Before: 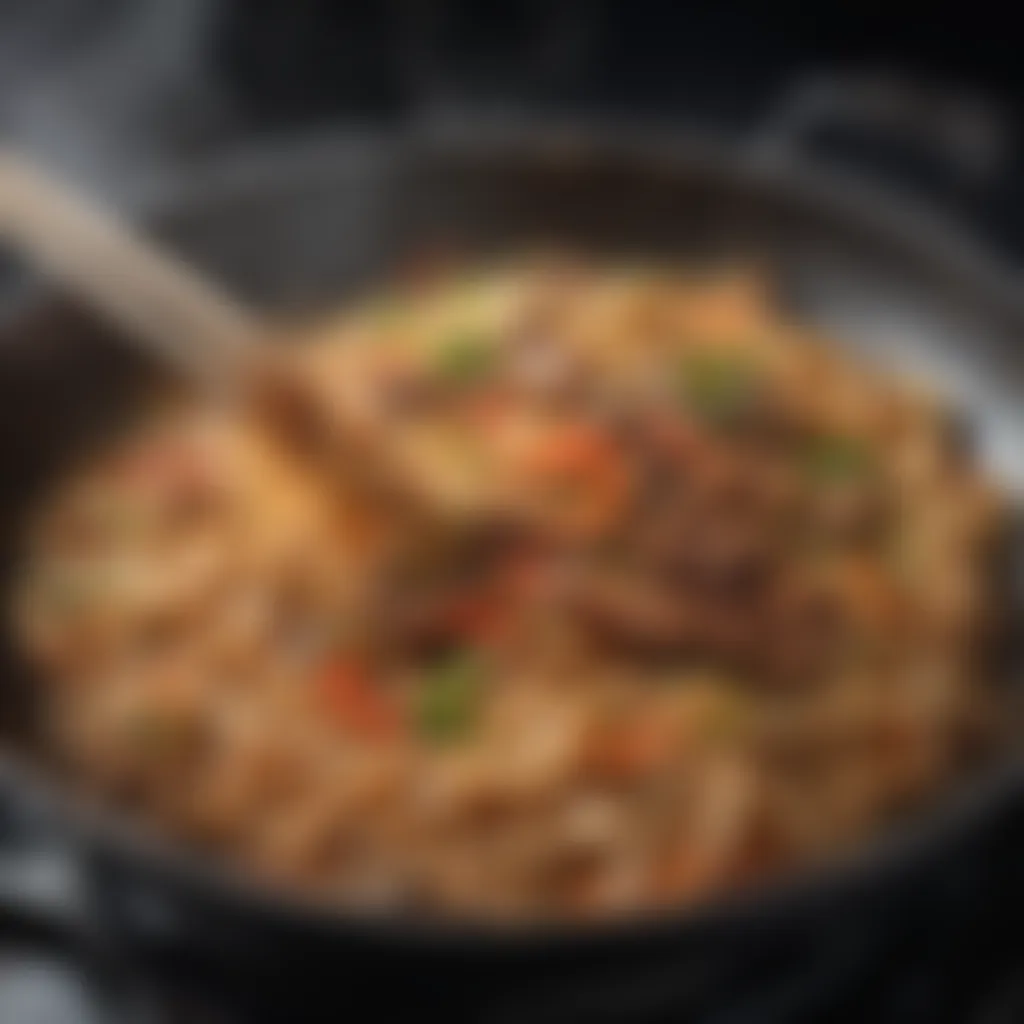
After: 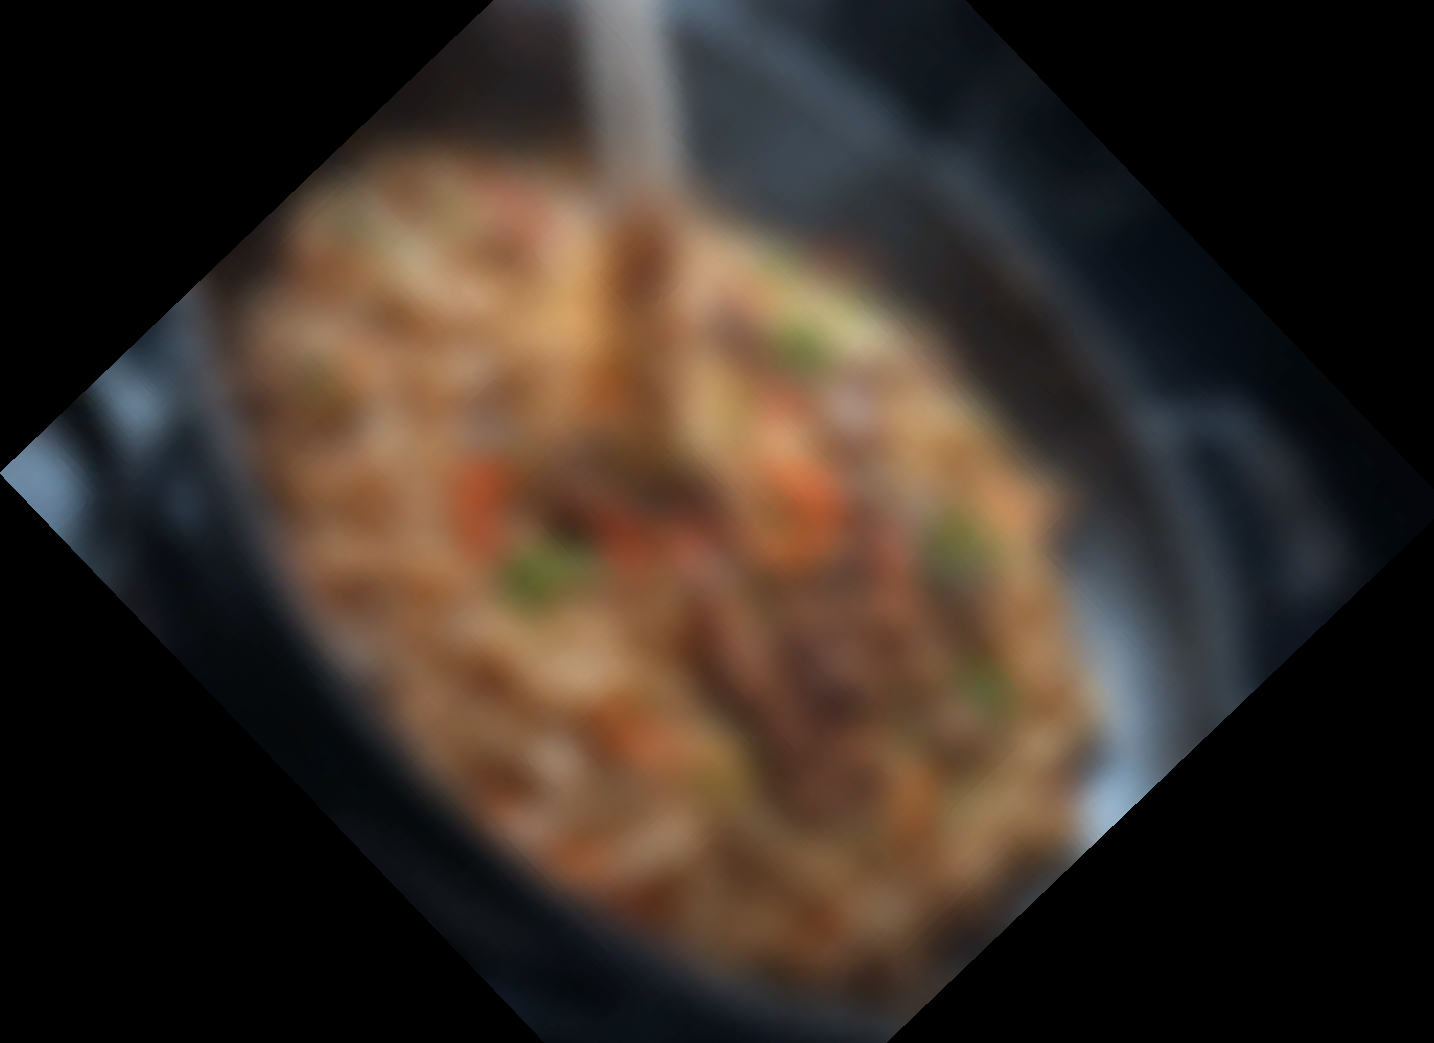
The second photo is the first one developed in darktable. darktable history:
color calibration: output R [1.063, -0.012, -0.003, 0], output G [0, 1.022, 0.021, 0], output B [-0.079, 0.047, 1, 0], illuminant custom, x 0.389, y 0.387, temperature 3838.64 K
crop and rotate: angle -46.26°, top 16.234%, right 0.912%, bottom 11.704%
tone equalizer: on, module defaults
